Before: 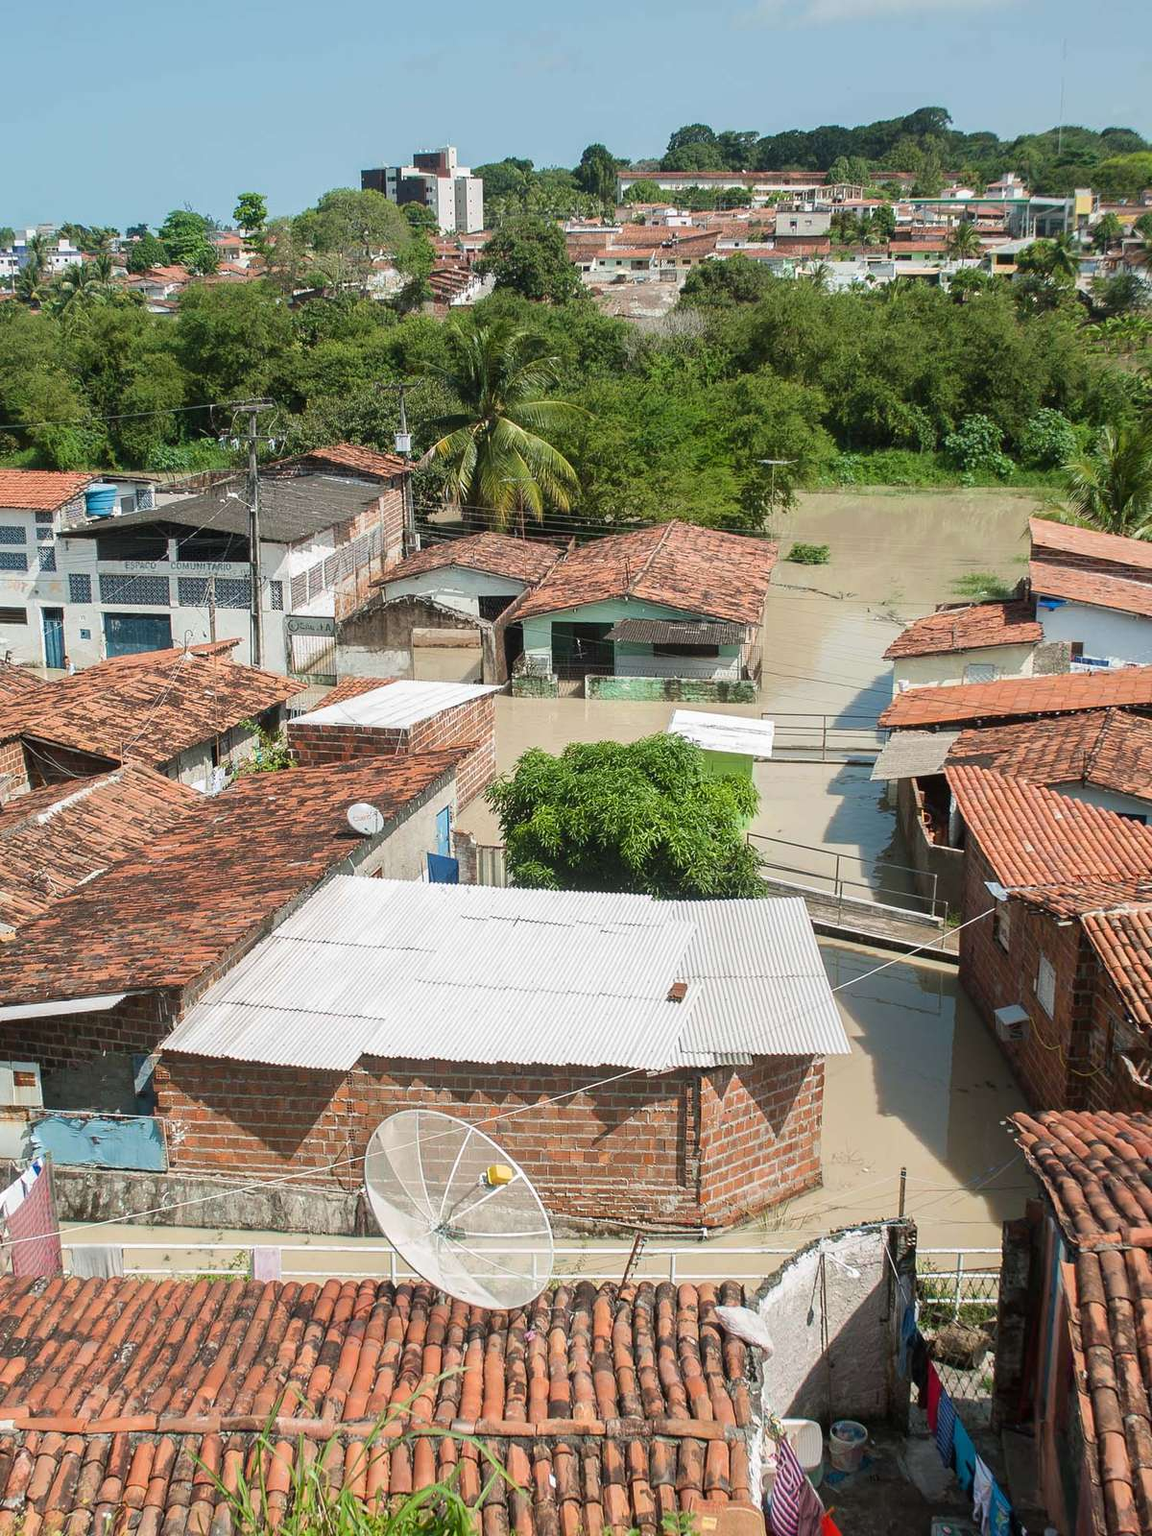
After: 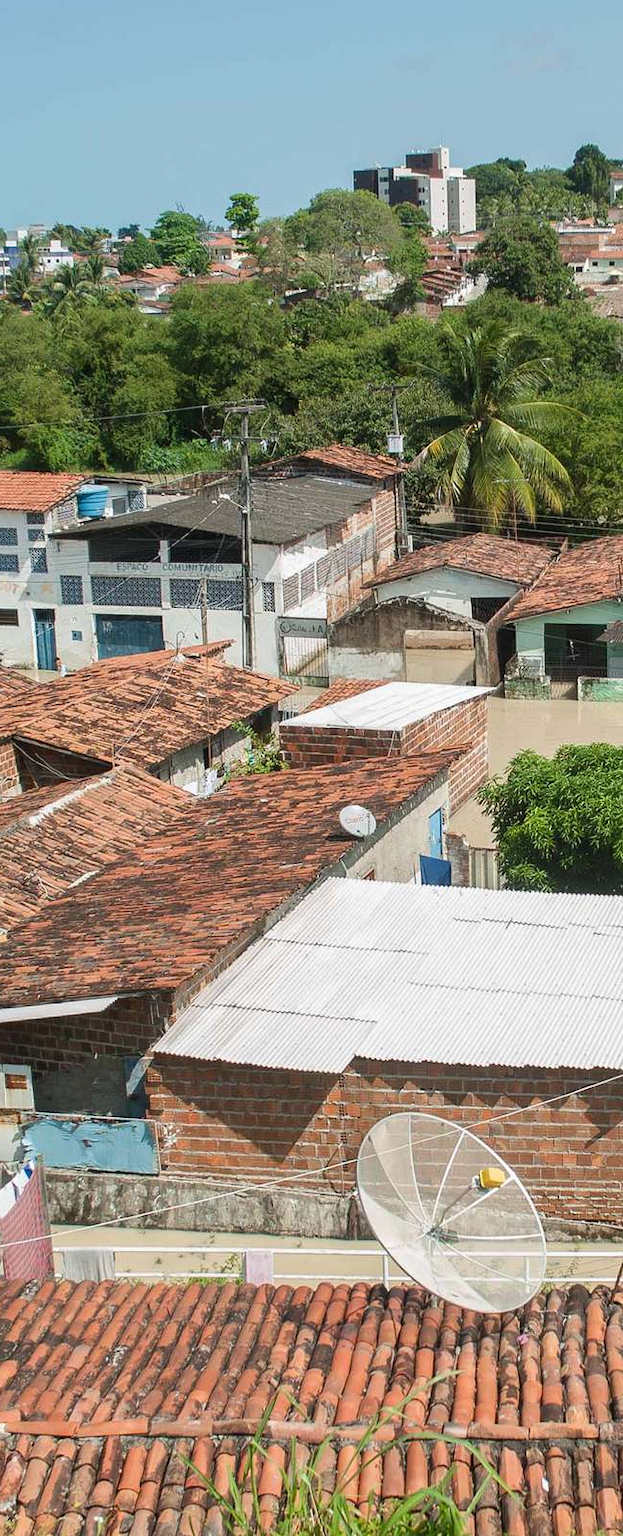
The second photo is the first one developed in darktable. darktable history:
crop: left 0.808%, right 45.156%, bottom 0.083%
